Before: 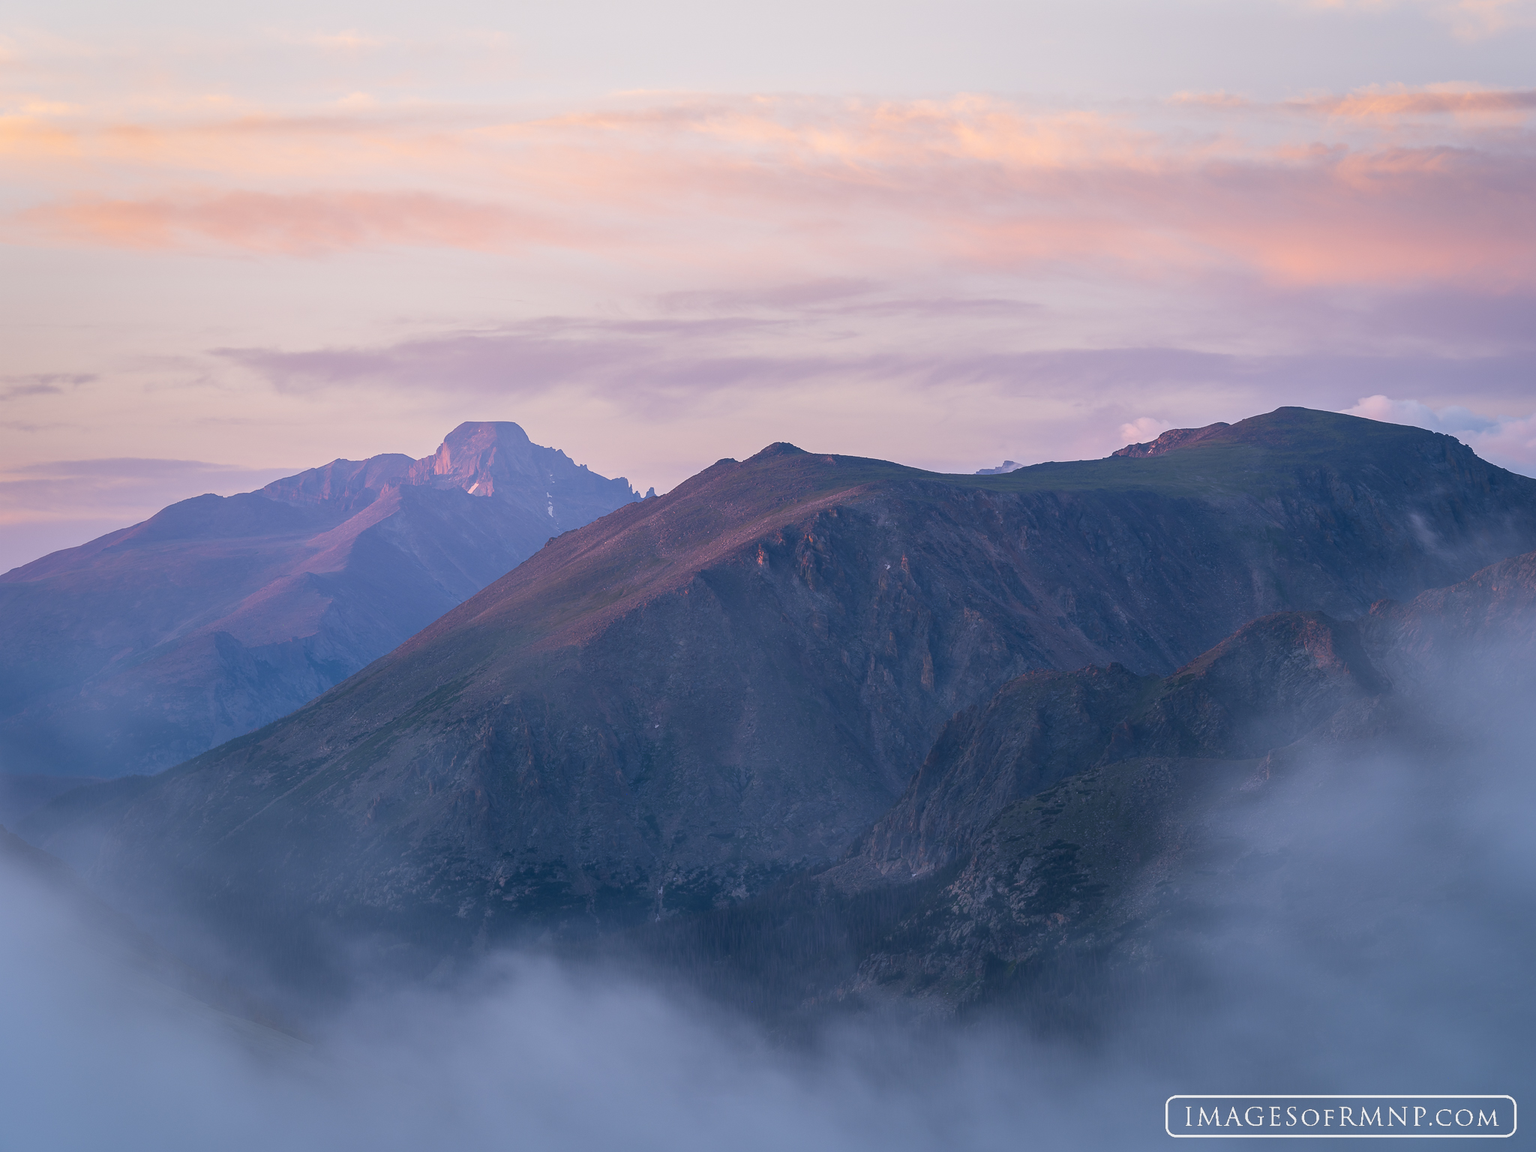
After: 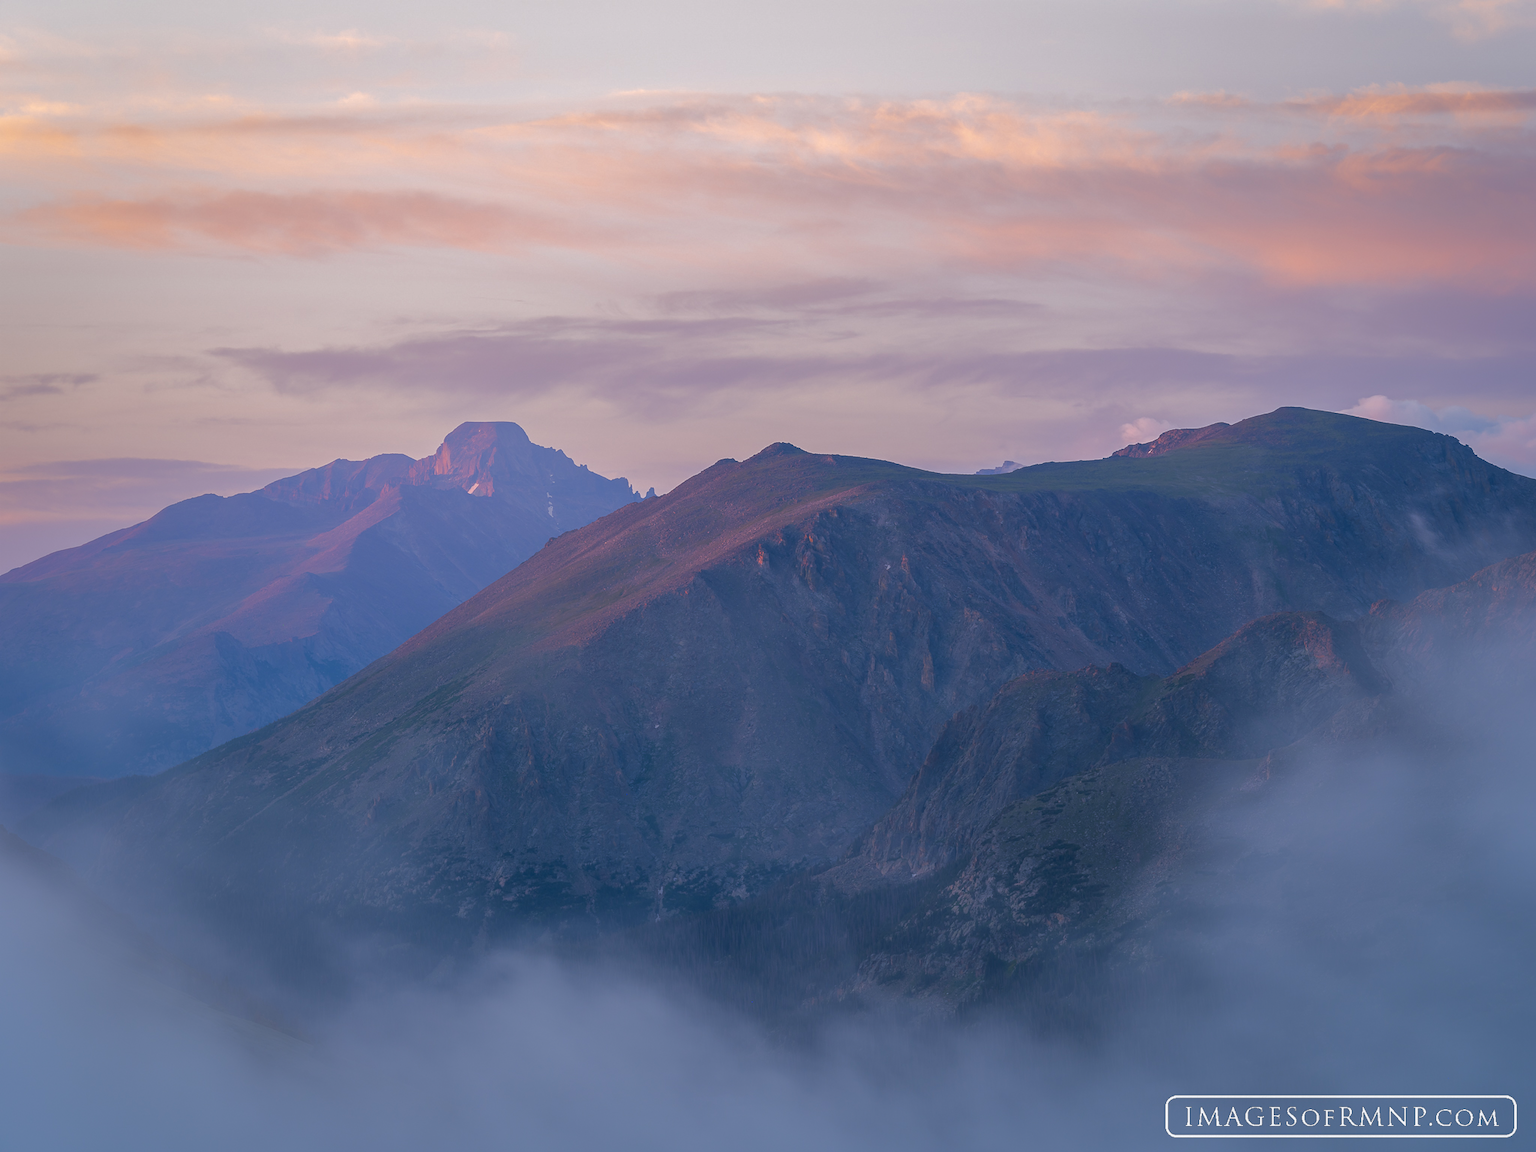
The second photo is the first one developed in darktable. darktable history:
exposure: exposure 0.2 EV, compensate highlight preservation false
contrast brightness saturation: brightness 0.09, saturation 0.19
base curve: curves: ch0 [(0, 0) (0.841, 0.609) (1, 1)]
